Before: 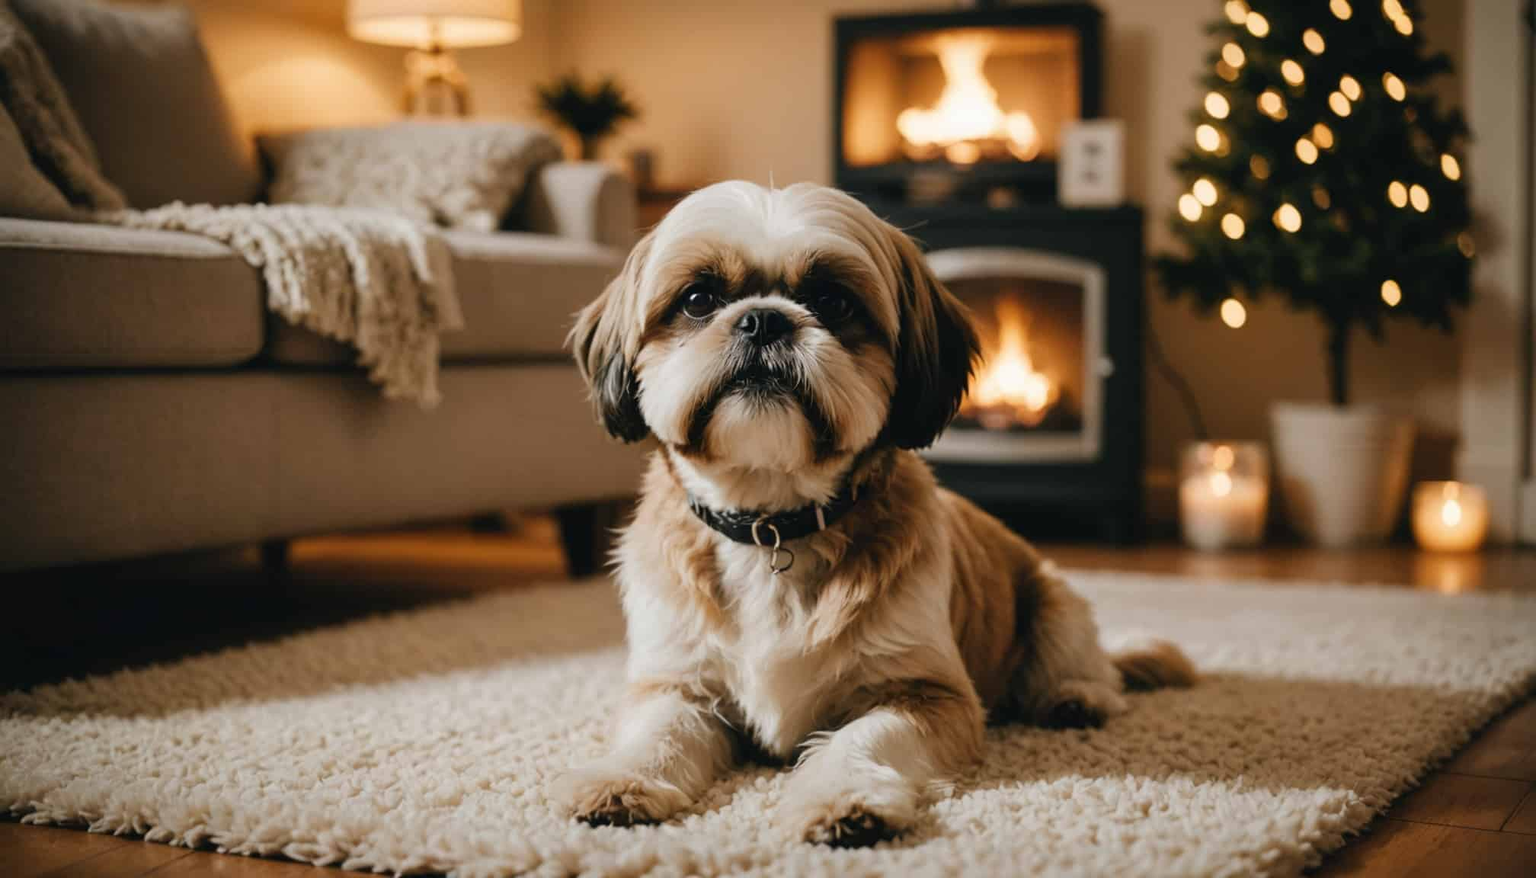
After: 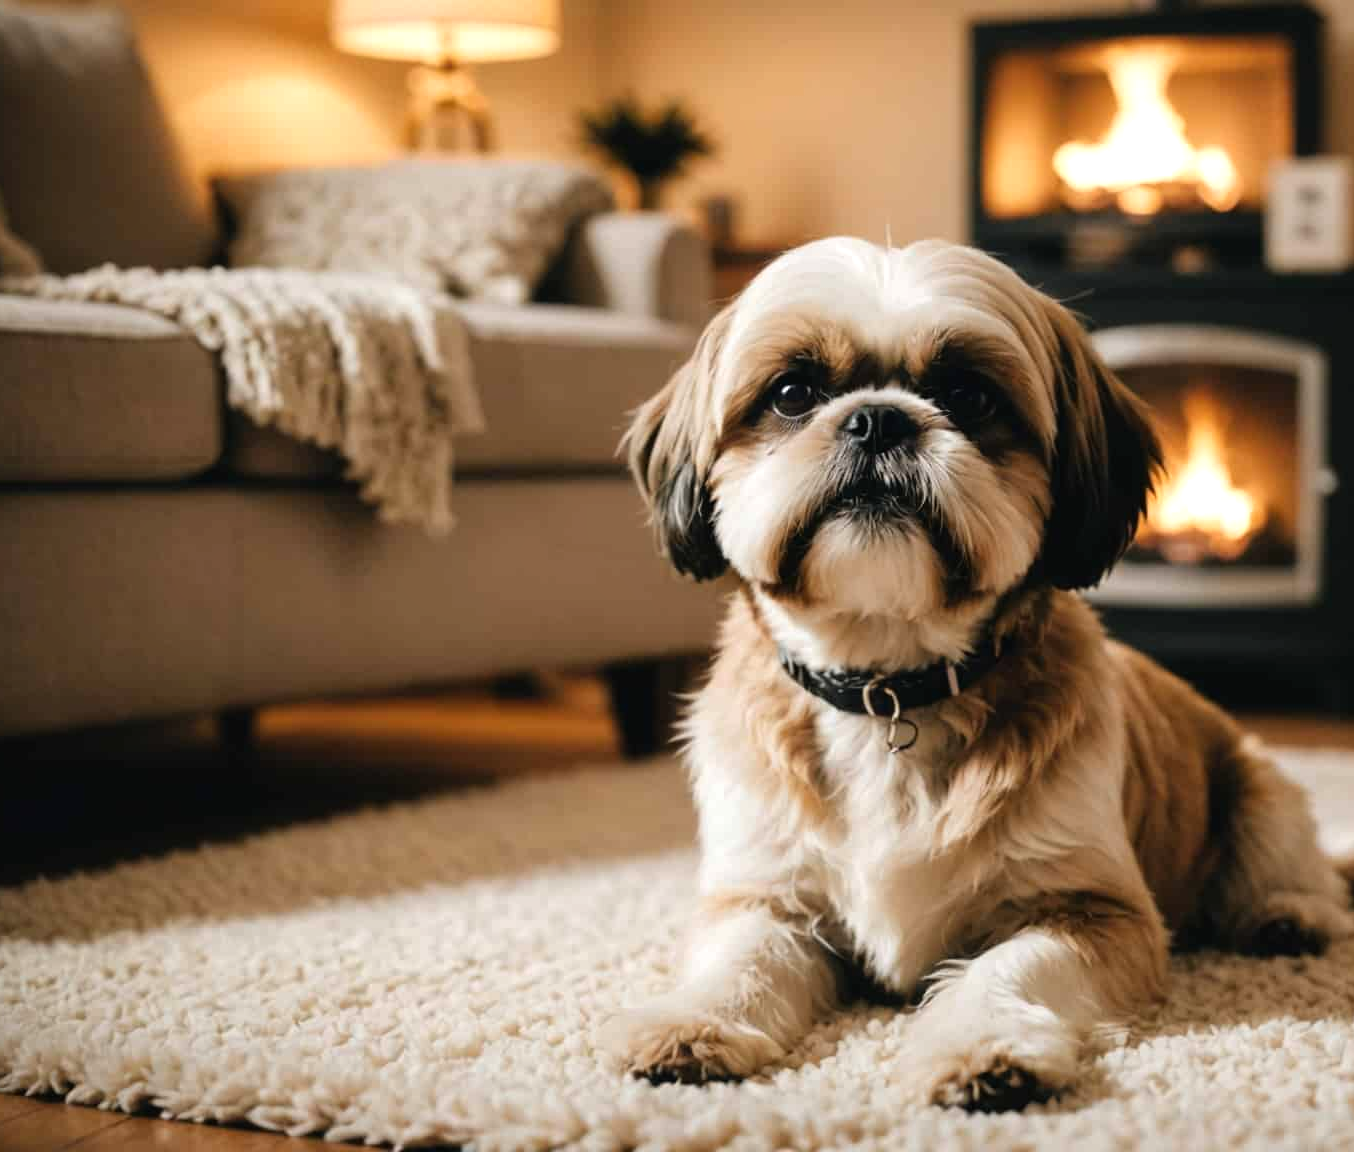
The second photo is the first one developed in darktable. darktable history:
crop and rotate: left 6.181%, right 26.627%
tone equalizer: -8 EV -0.456 EV, -7 EV -0.376 EV, -6 EV -0.353 EV, -5 EV -0.256 EV, -3 EV 0.229 EV, -2 EV 0.355 EV, -1 EV 0.399 EV, +0 EV 0.431 EV
